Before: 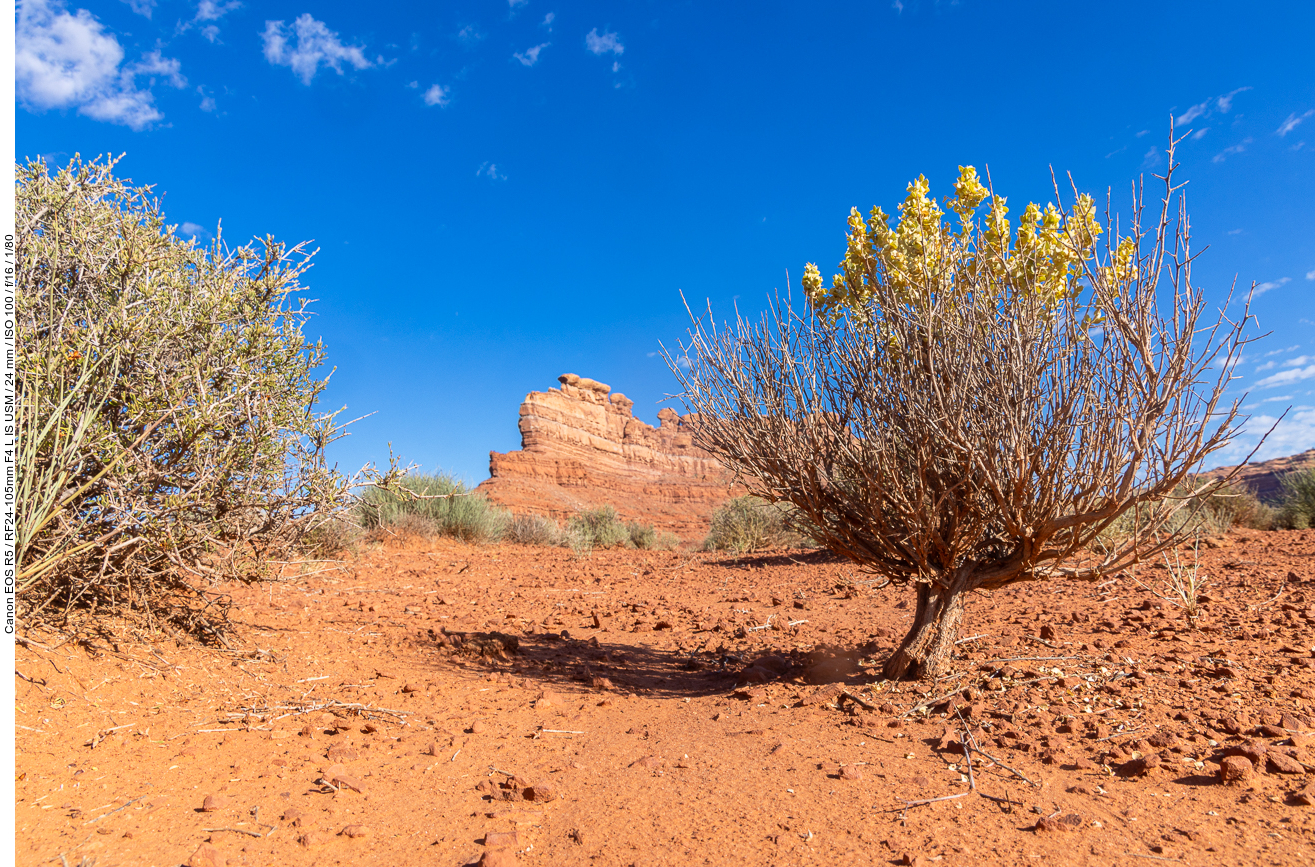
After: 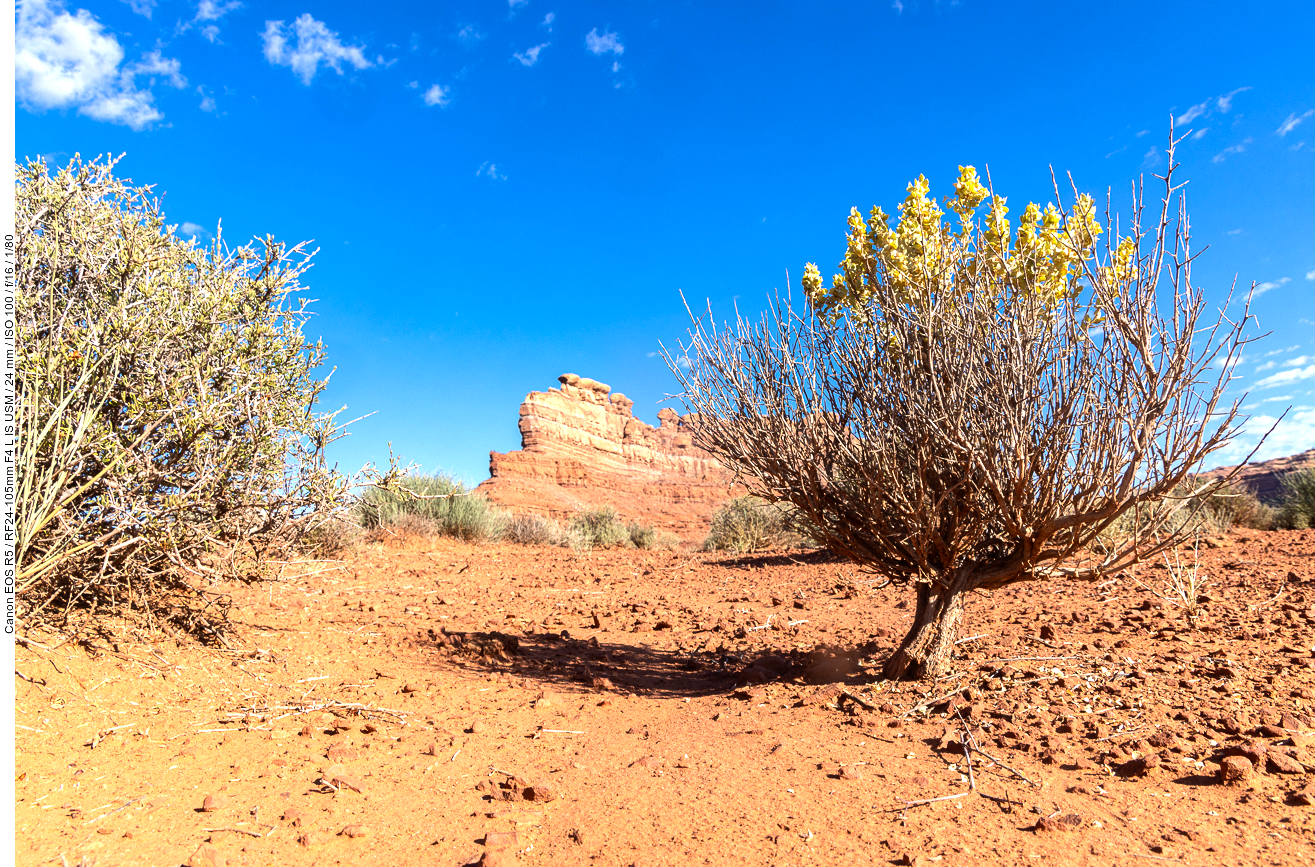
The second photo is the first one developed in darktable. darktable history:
tone equalizer: -8 EV -0.739 EV, -7 EV -0.679 EV, -6 EV -0.576 EV, -5 EV -0.4 EV, -3 EV 0.388 EV, -2 EV 0.6 EV, -1 EV 0.701 EV, +0 EV 0.719 EV, edges refinement/feathering 500, mask exposure compensation -1.57 EV, preserve details no
